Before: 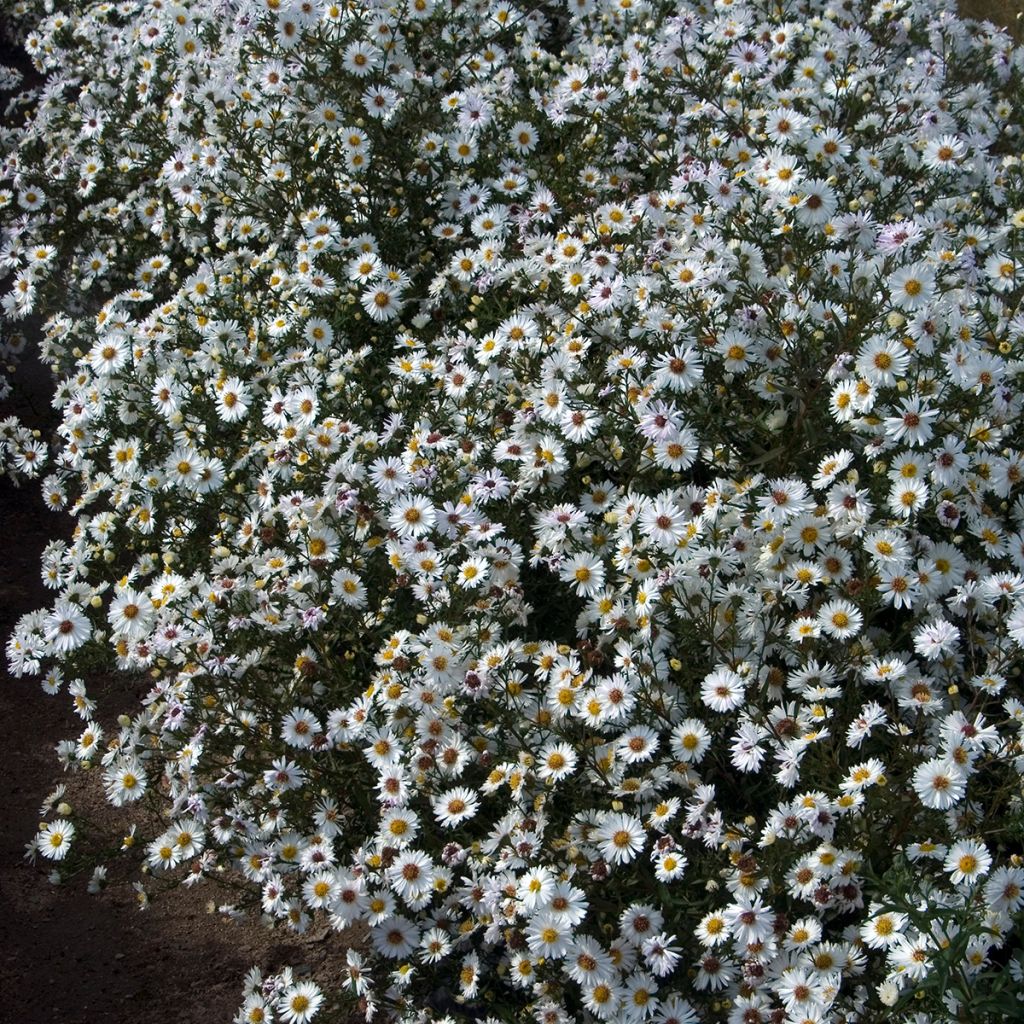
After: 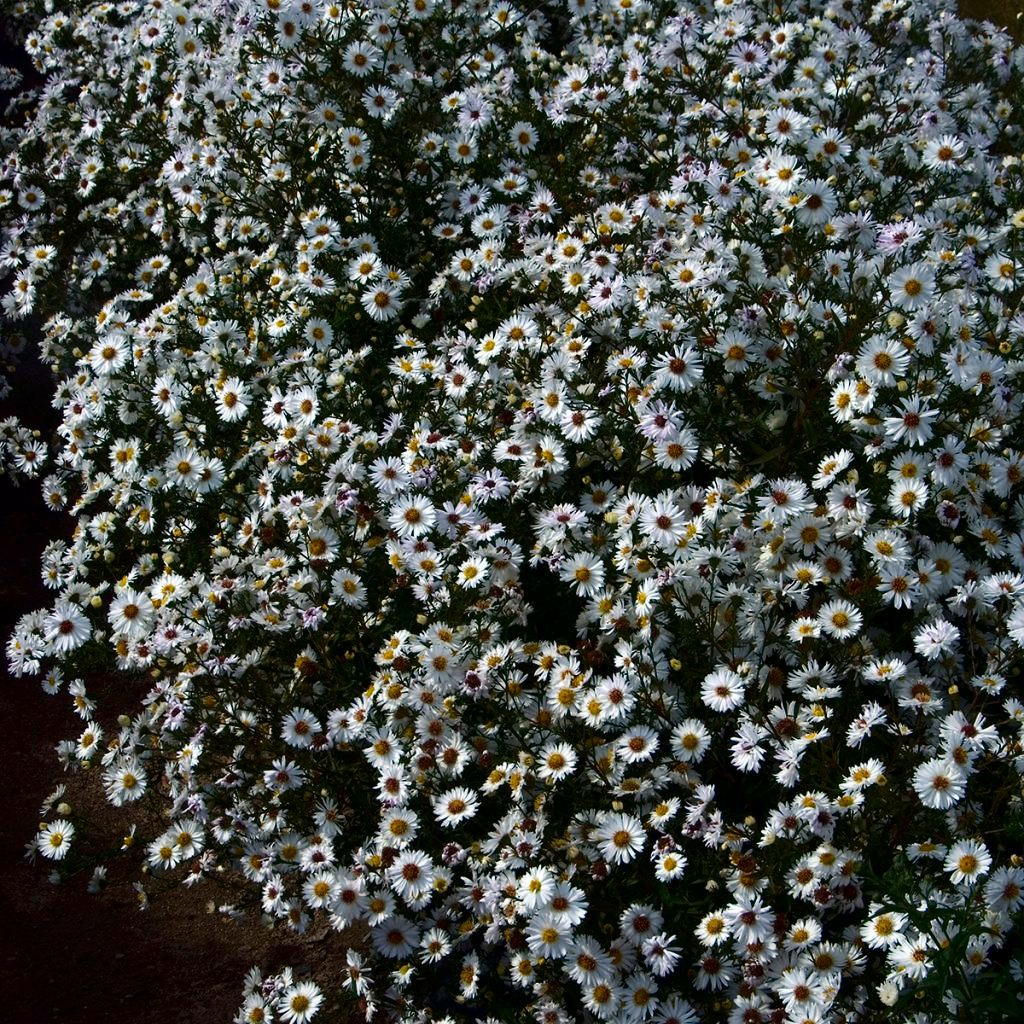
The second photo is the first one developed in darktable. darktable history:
contrast brightness saturation: contrast 0.129, brightness -0.225, saturation 0.149
